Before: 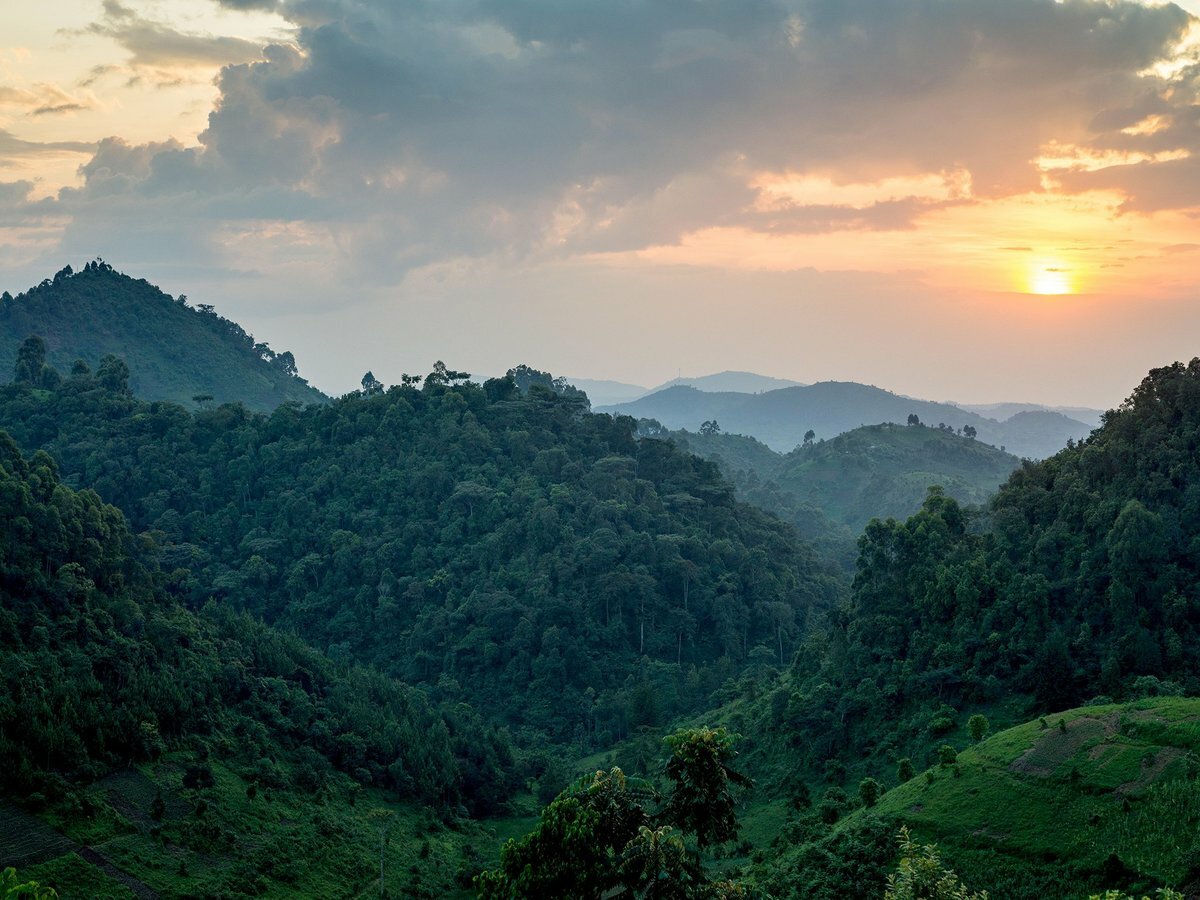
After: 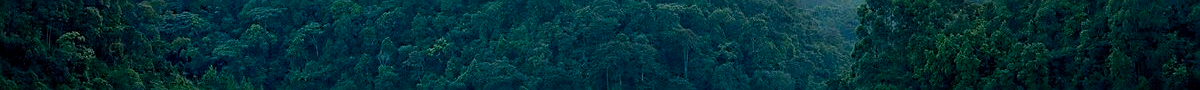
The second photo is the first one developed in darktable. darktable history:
crop and rotate: top 59.084%, bottom 30.916%
color balance rgb: perceptual saturation grading › global saturation 20%, perceptual saturation grading › highlights -25%, perceptual saturation grading › shadows 50%
sharpen: on, module defaults
